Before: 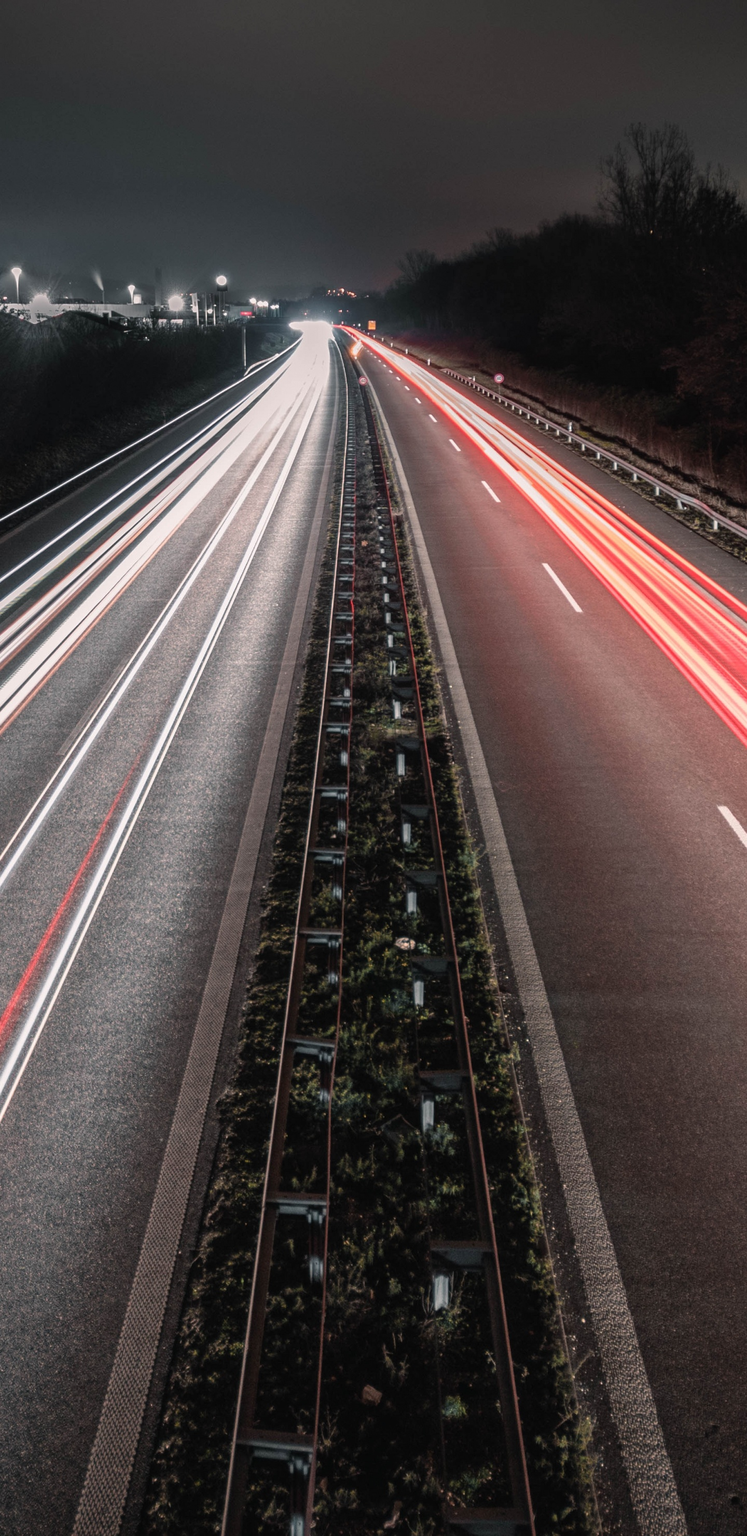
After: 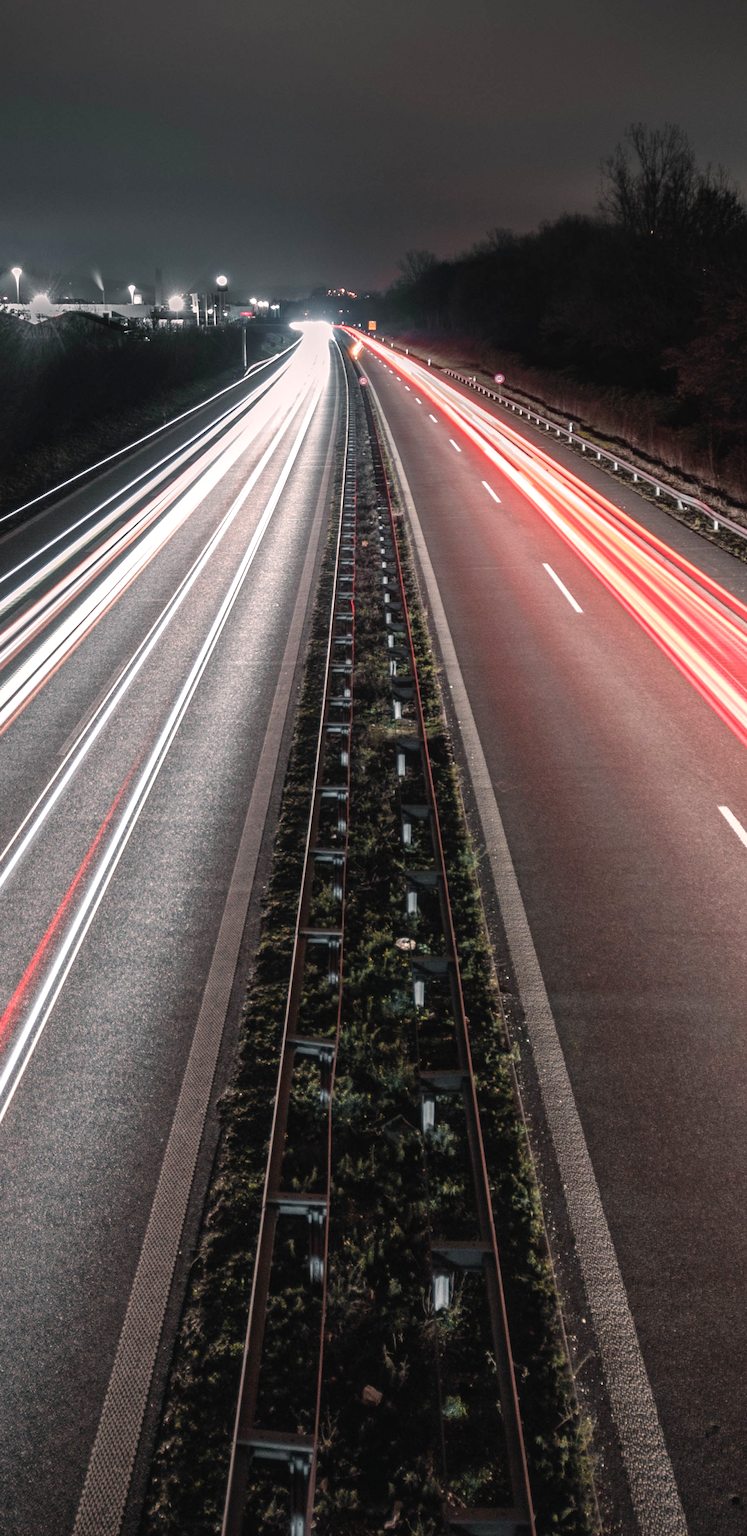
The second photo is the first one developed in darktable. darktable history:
exposure: exposure 0.351 EV, compensate exposure bias true, compensate highlight preservation false
